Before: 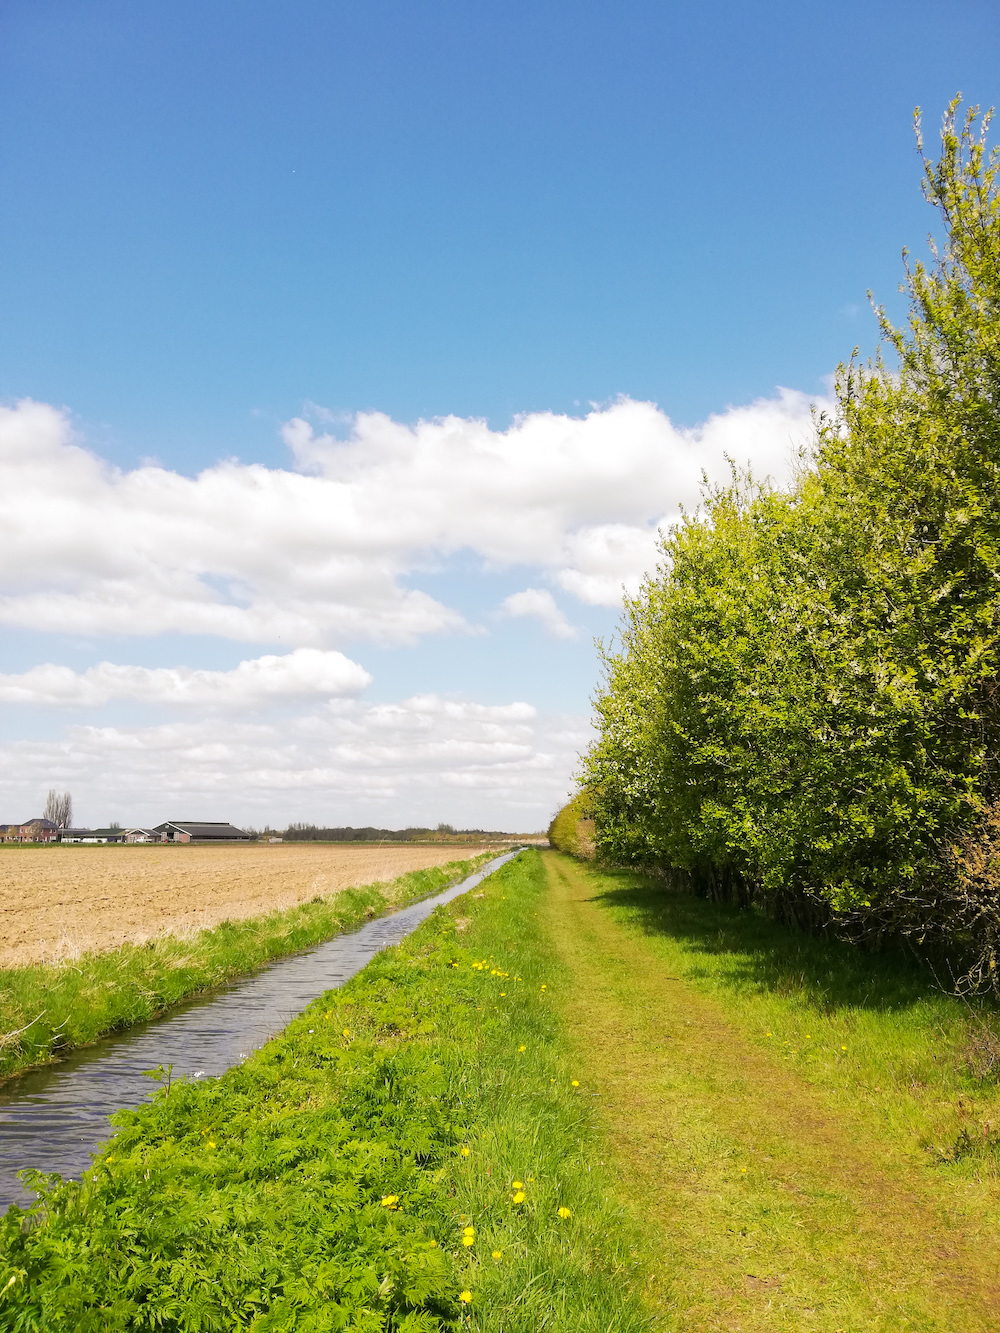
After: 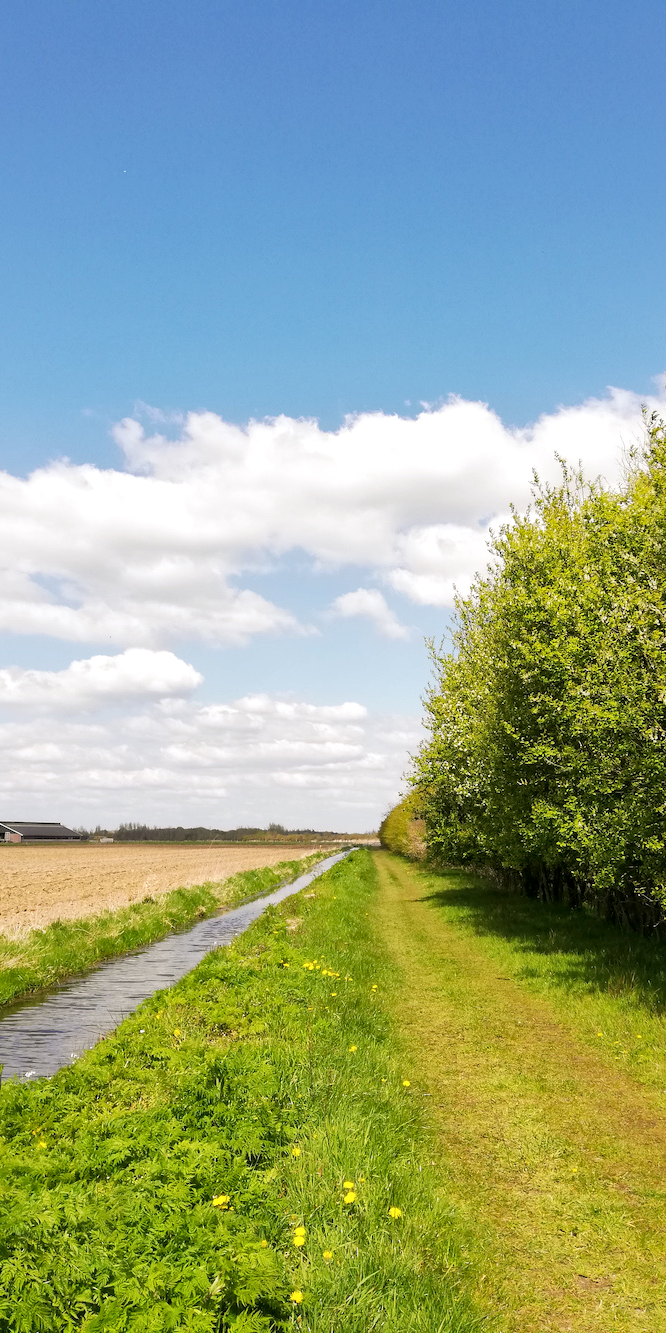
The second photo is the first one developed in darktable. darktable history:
local contrast: mode bilateral grid, contrast 19, coarseness 51, detail 130%, midtone range 0.2
crop: left 16.961%, right 16.36%
